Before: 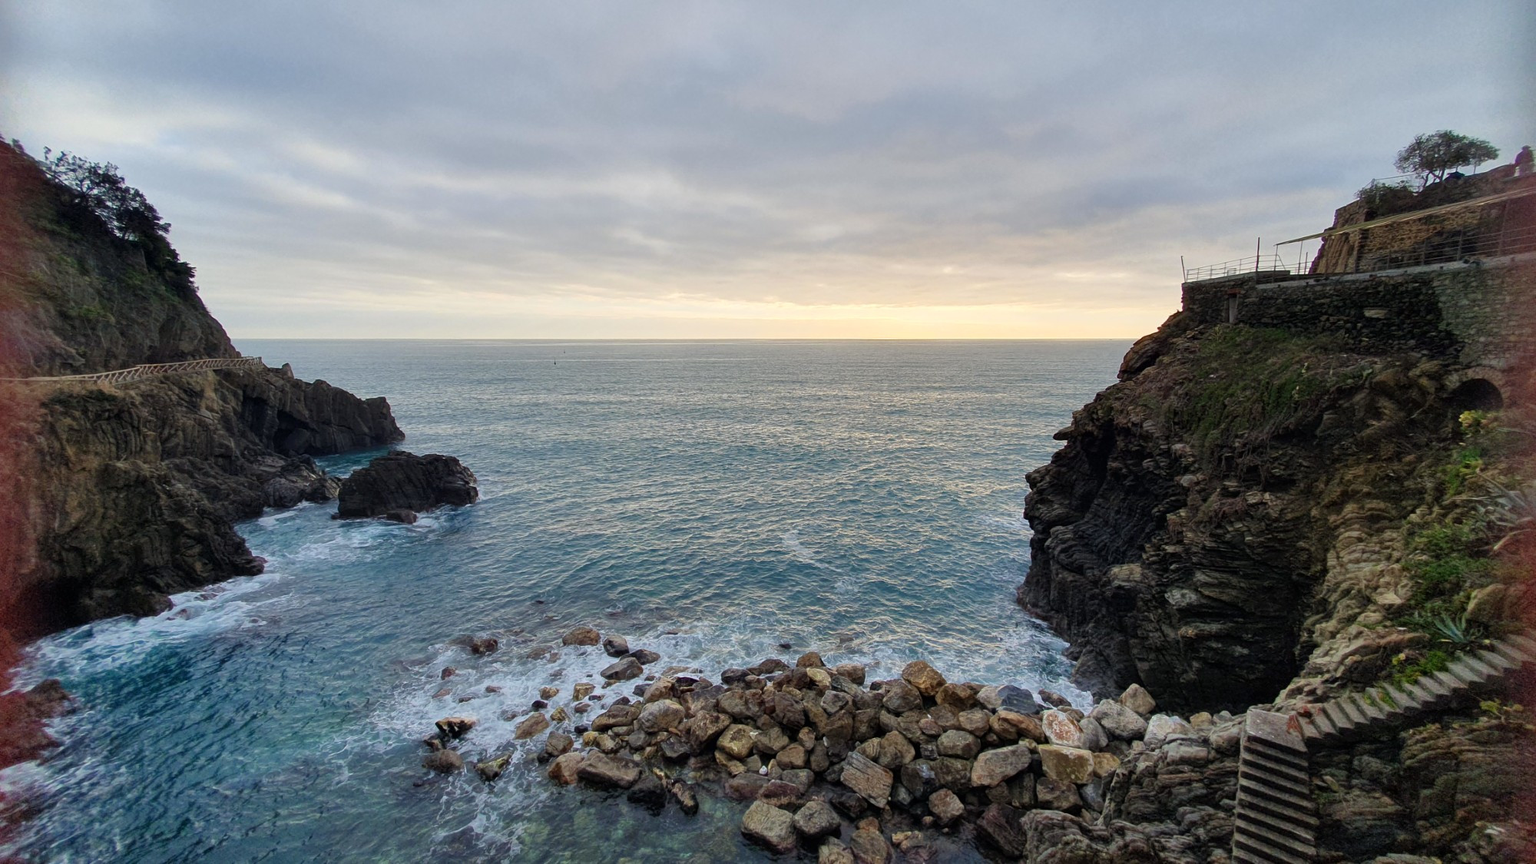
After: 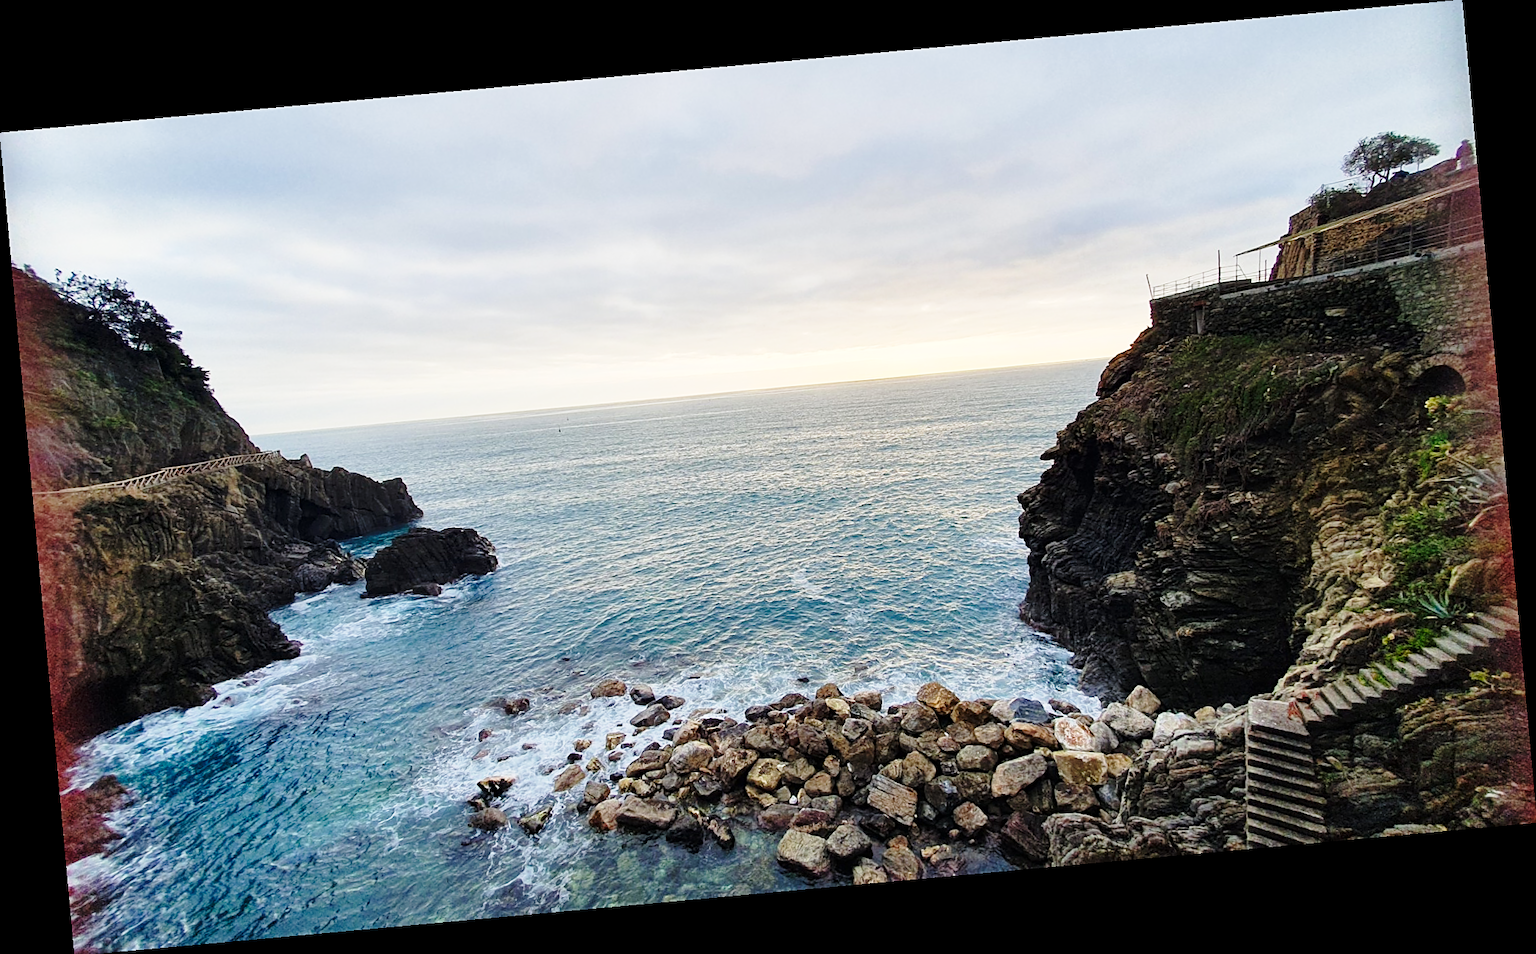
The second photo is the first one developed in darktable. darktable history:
base curve: curves: ch0 [(0, 0) (0.028, 0.03) (0.121, 0.232) (0.46, 0.748) (0.859, 0.968) (1, 1)], preserve colors none
sharpen: on, module defaults
rotate and perspective: rotation -5.2°, automatic cropping off
